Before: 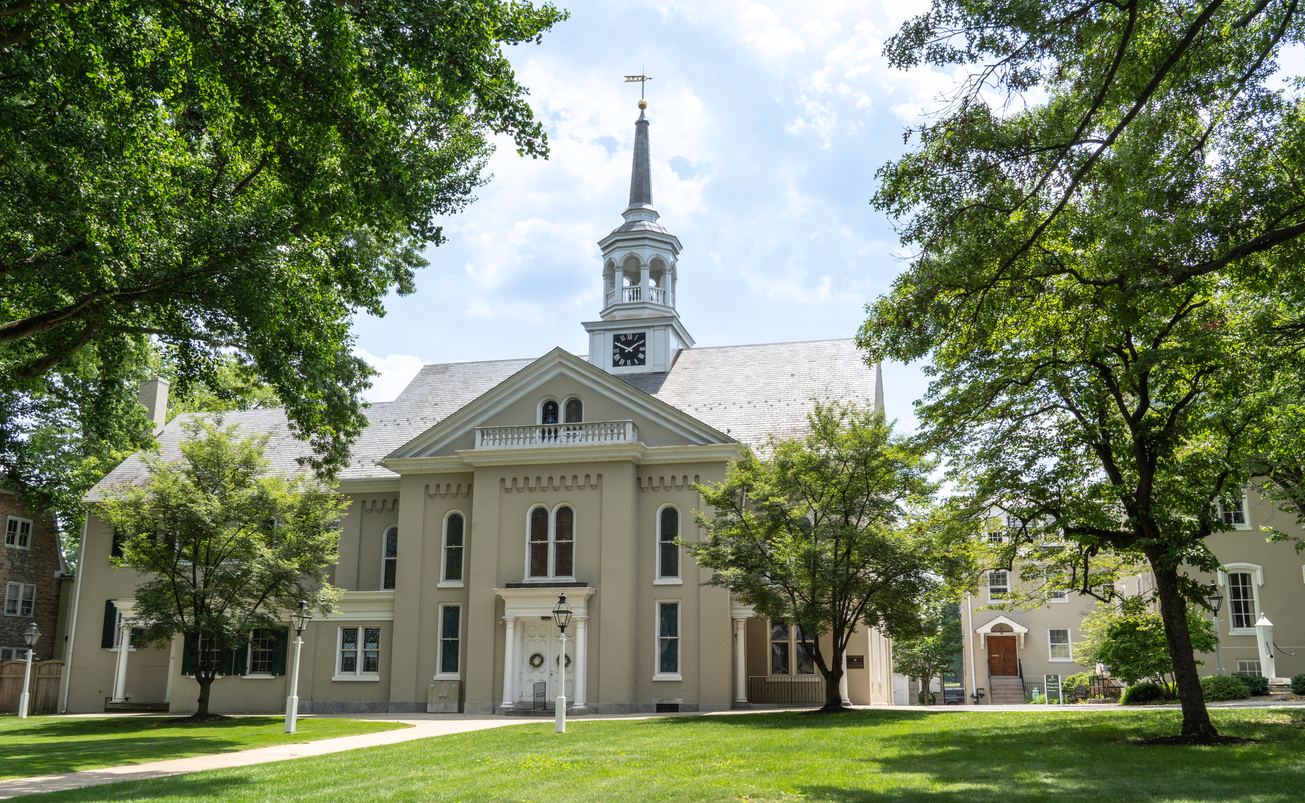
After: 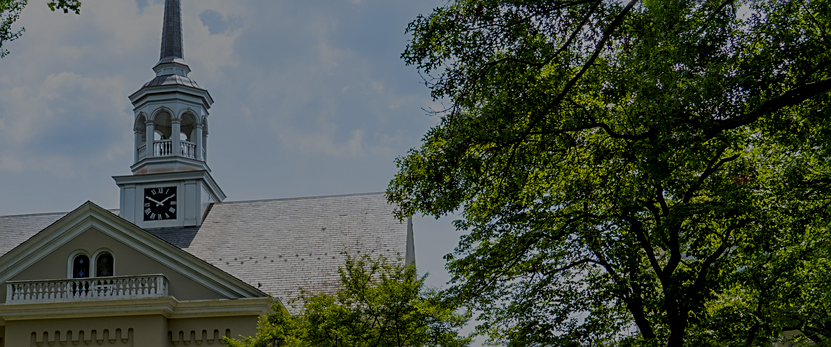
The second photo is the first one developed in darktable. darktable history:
color balance rgb: perceptual saturation grading › global saturation 35%, perceptual saturation grading › highlights -30%, perceptual saturation grading › shadows 35%, perceptual brilliance grading › global brilliance 3%, perceptual brilliance grading › highlights -3%, perceptual brilliance grading › shadows 3%
crop: left 36.005%, top 18.293%, right 0.31%, bottom 38.444%
sharpen: on, module defaults
local contrast: highlights 83%, shadows 81%
grain: coarseness 0.81 ISO, strength 1.34%, mid-tones bias 0%
exposure: exposure -2.002 EV, compensate highlight preservation false
